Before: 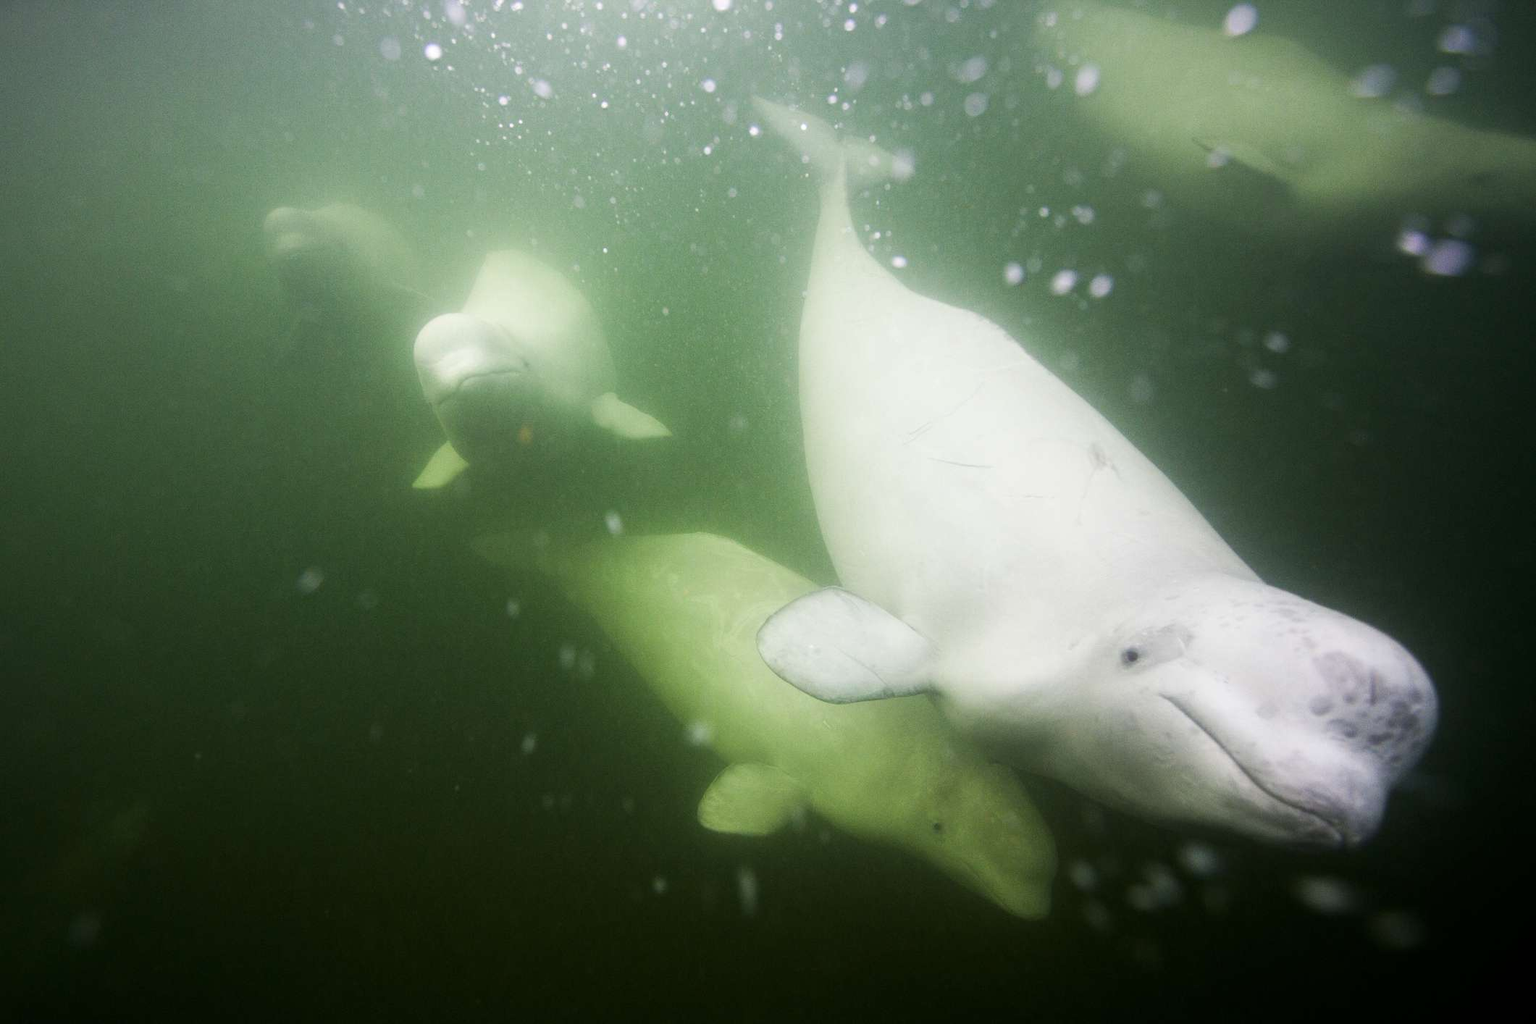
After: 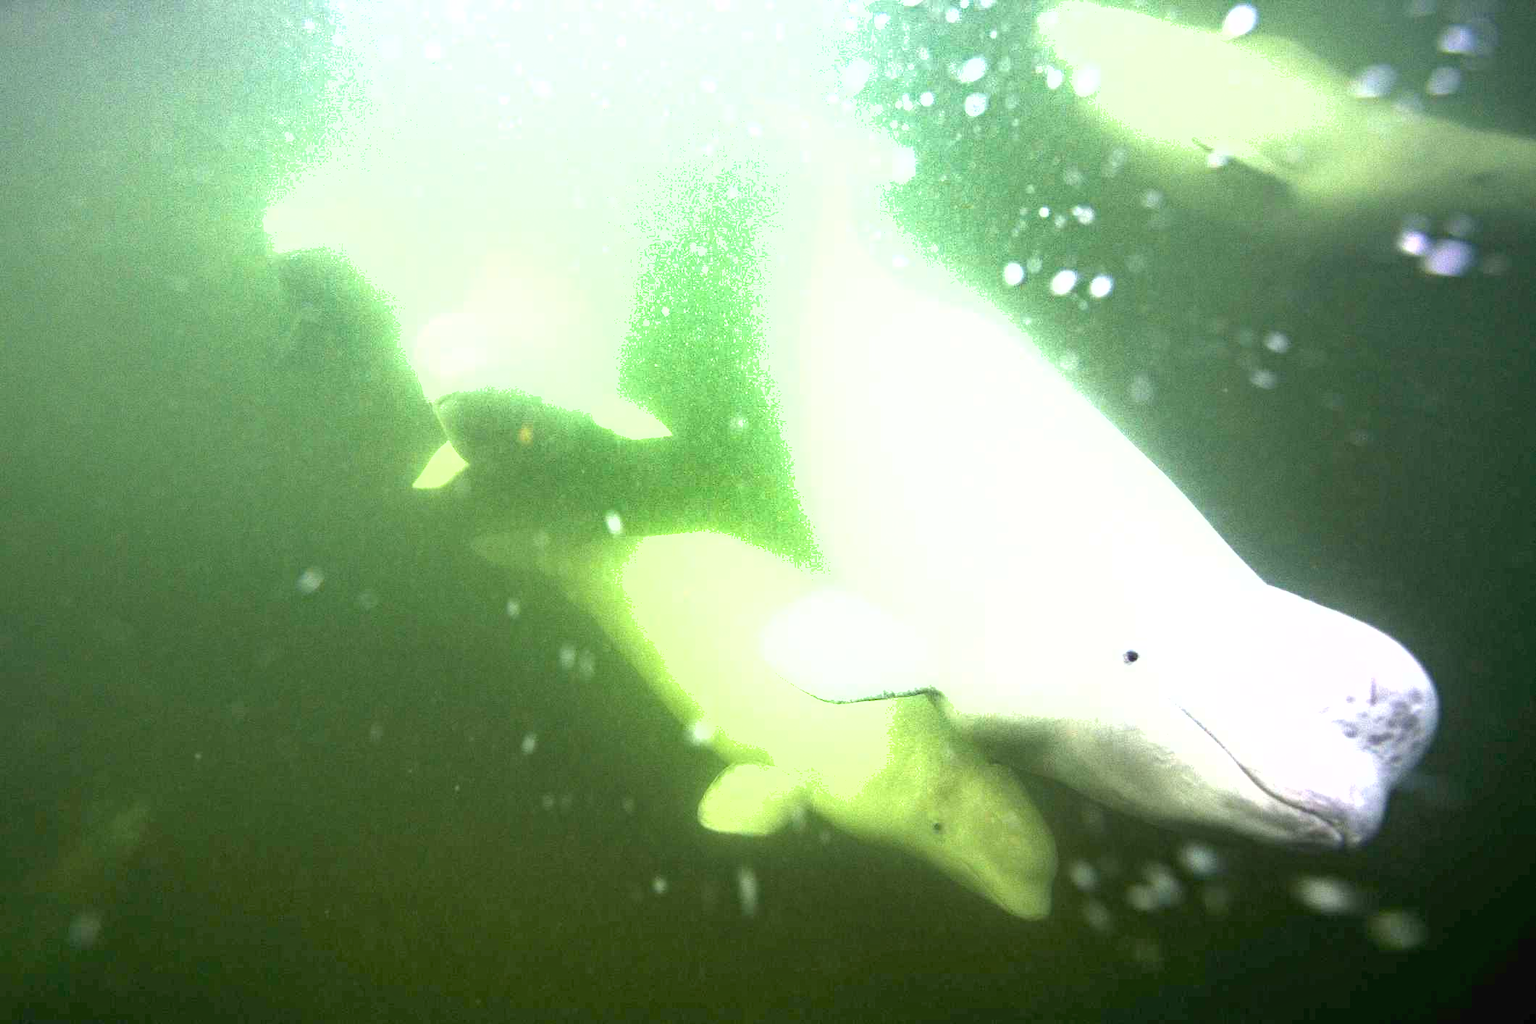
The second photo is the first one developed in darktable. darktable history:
exposure: black level correction 0, exposure 1.9 EV, compensate highlight preservation false
shadows and highlights: low approximation 0.01, soften with gaussian
haze removal: compatibility mode true, adaptive false
